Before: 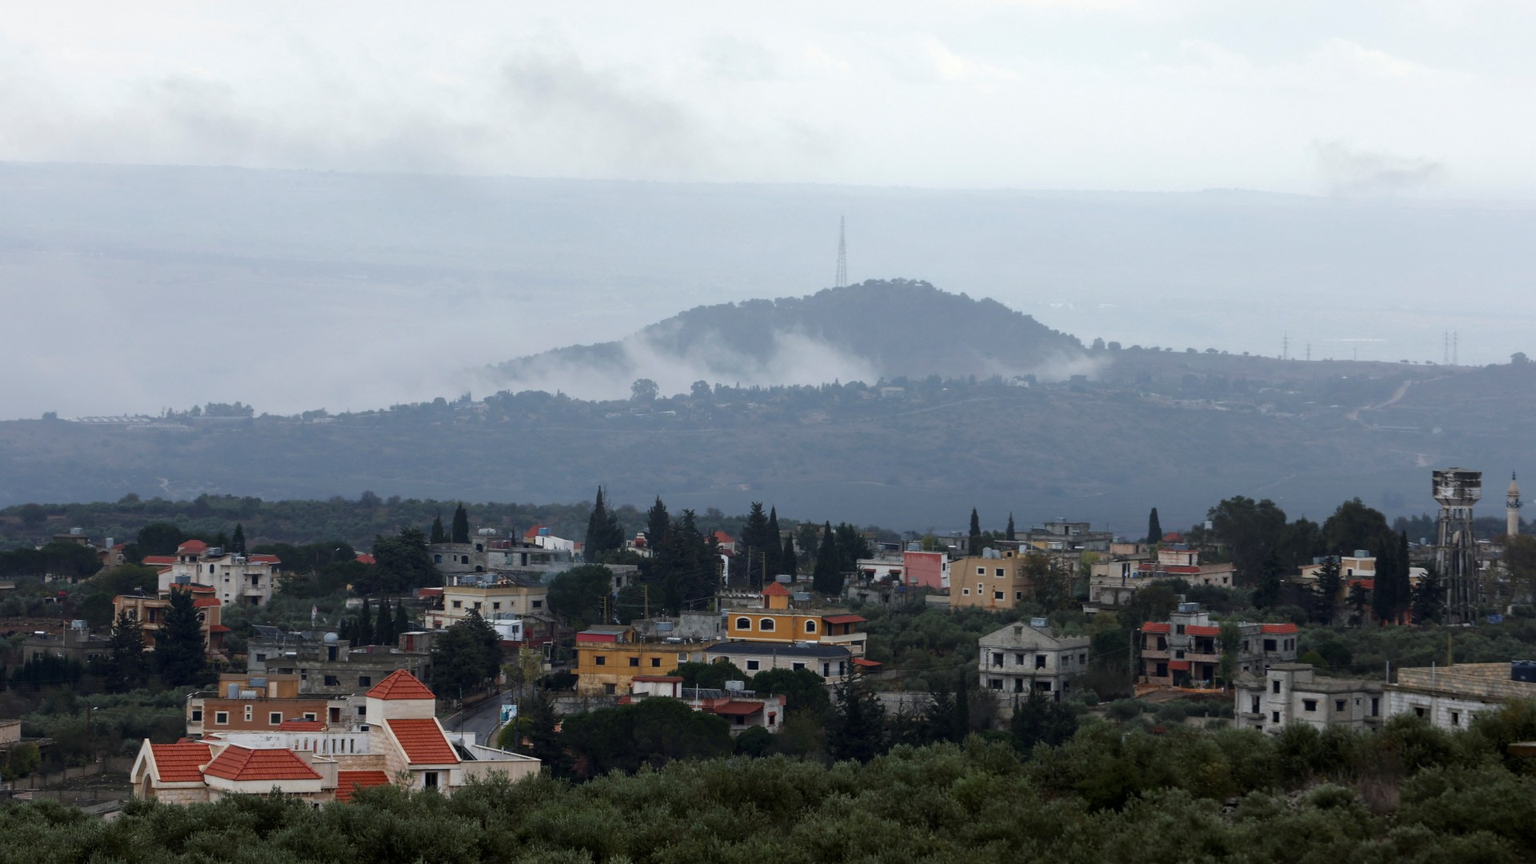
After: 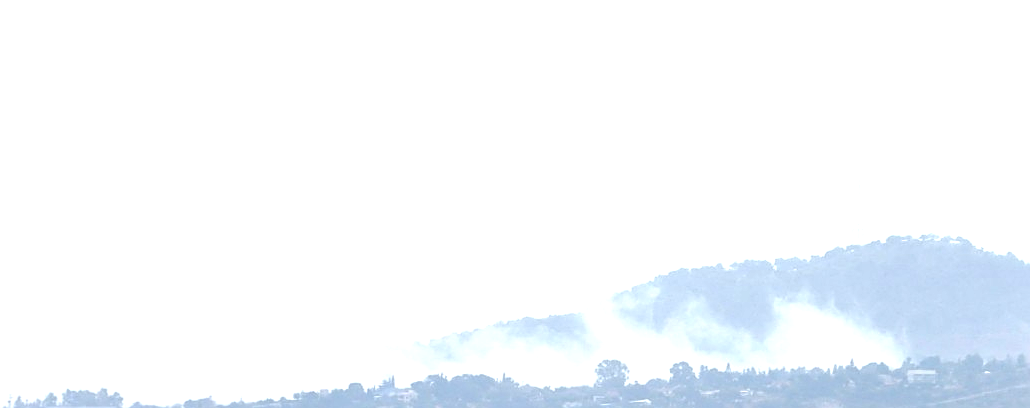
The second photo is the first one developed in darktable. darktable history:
crop: left 10.121%, top 10.631%, right 36.218%, bottom 51.526%
sharpen: on, module defaults
local contrast: mode bilateral grid, contrast 20, coarseness 50, detail 120%, midtone range 0.2
exposure: black level correction -0.023, exposure 1.397 EV, compensate highlight preservation false
